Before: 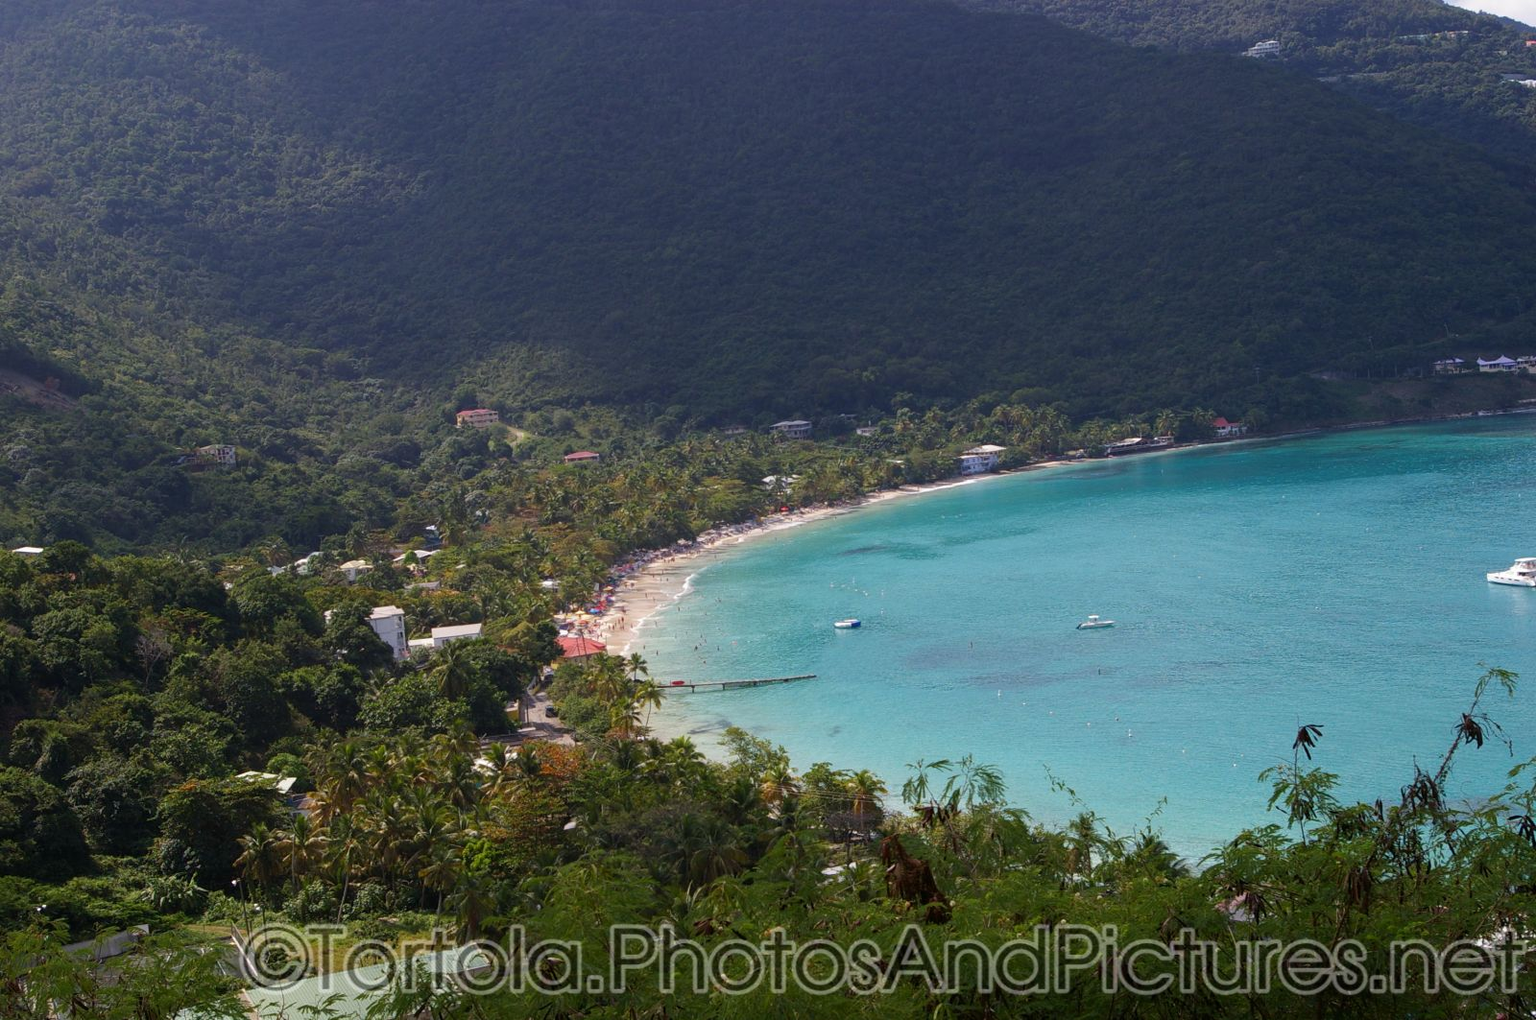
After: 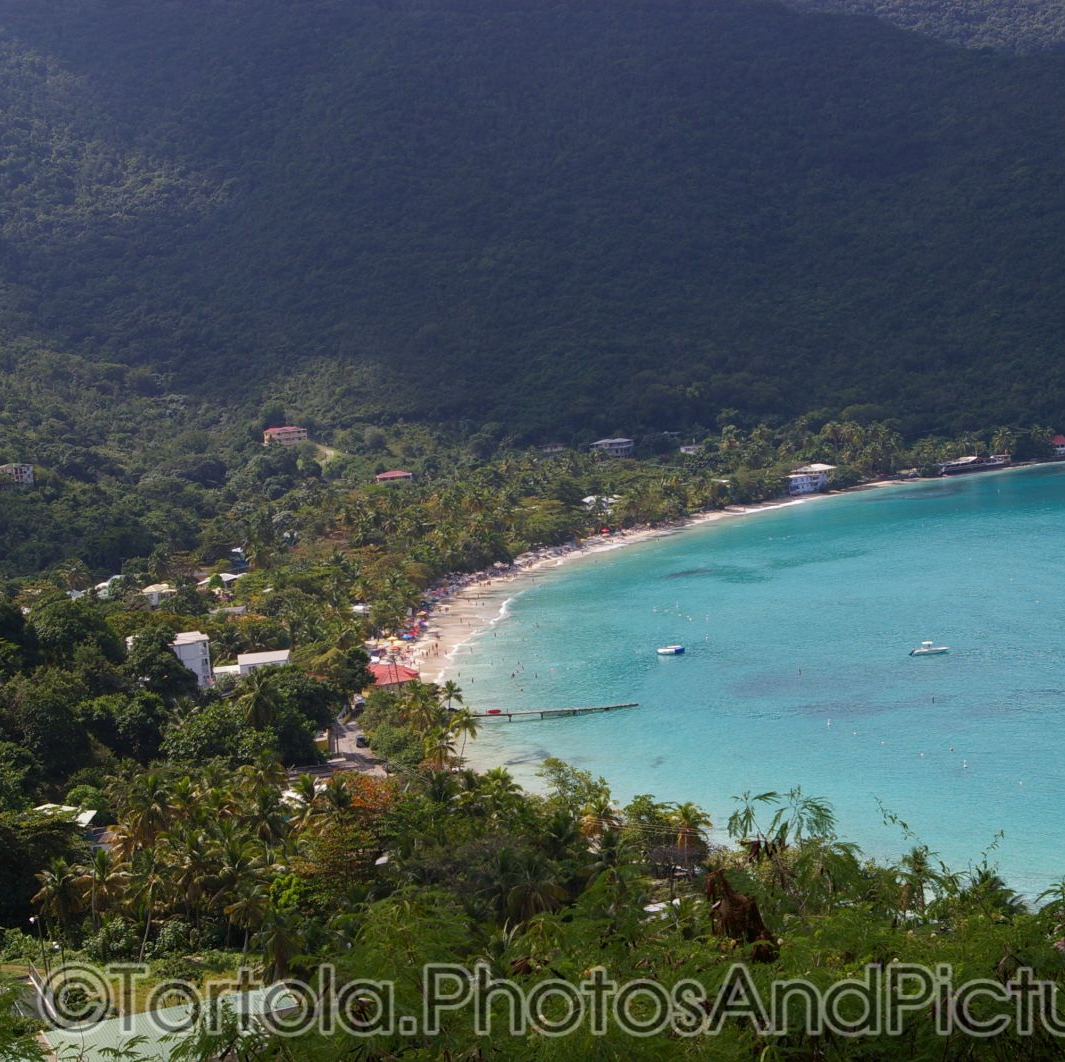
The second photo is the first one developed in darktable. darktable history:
crop and rotate: left 13.35%, right 20.03%
